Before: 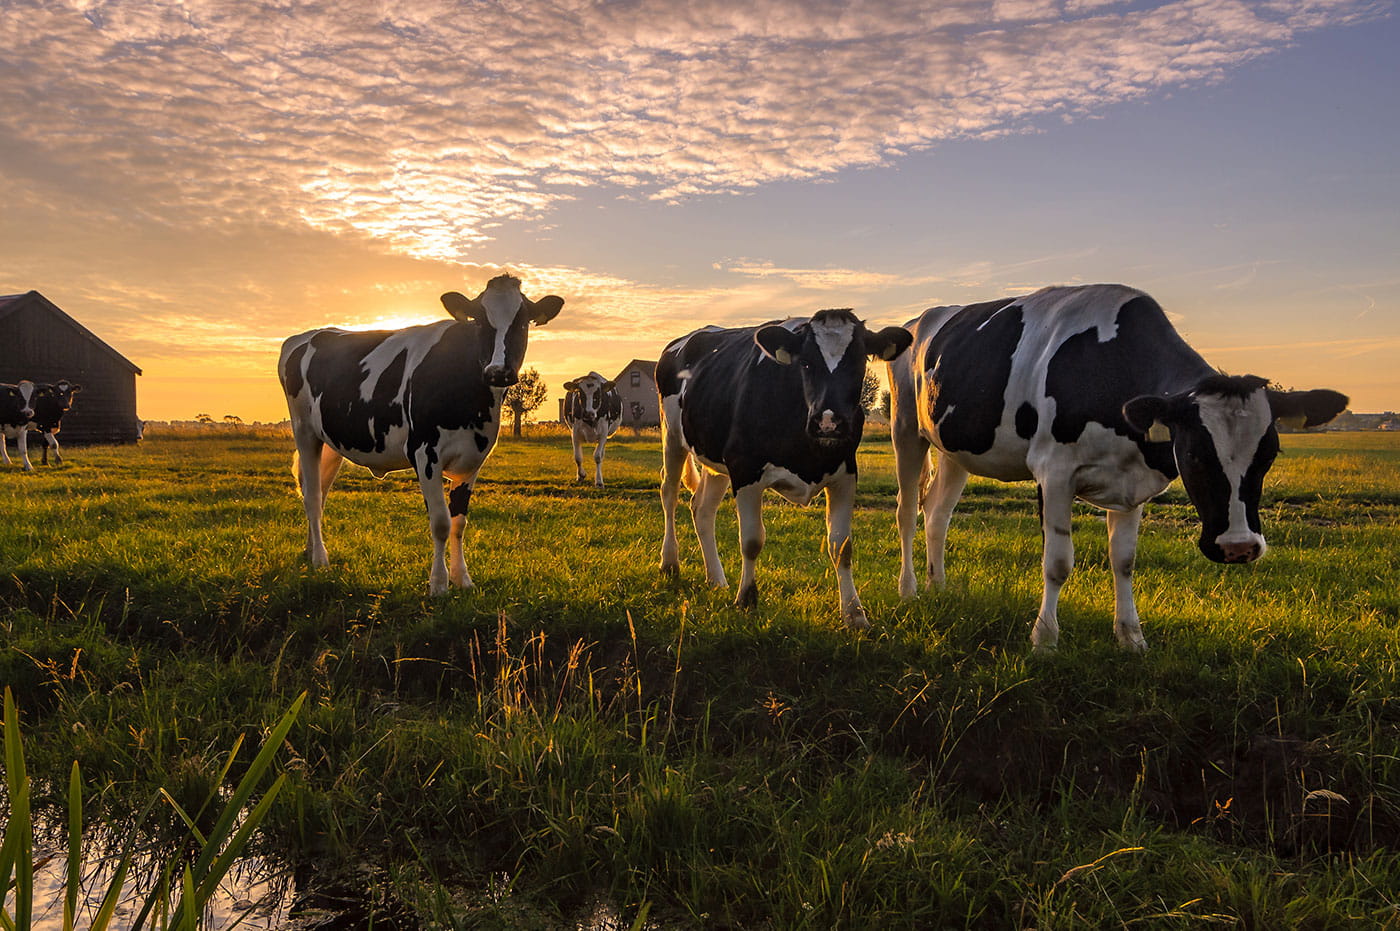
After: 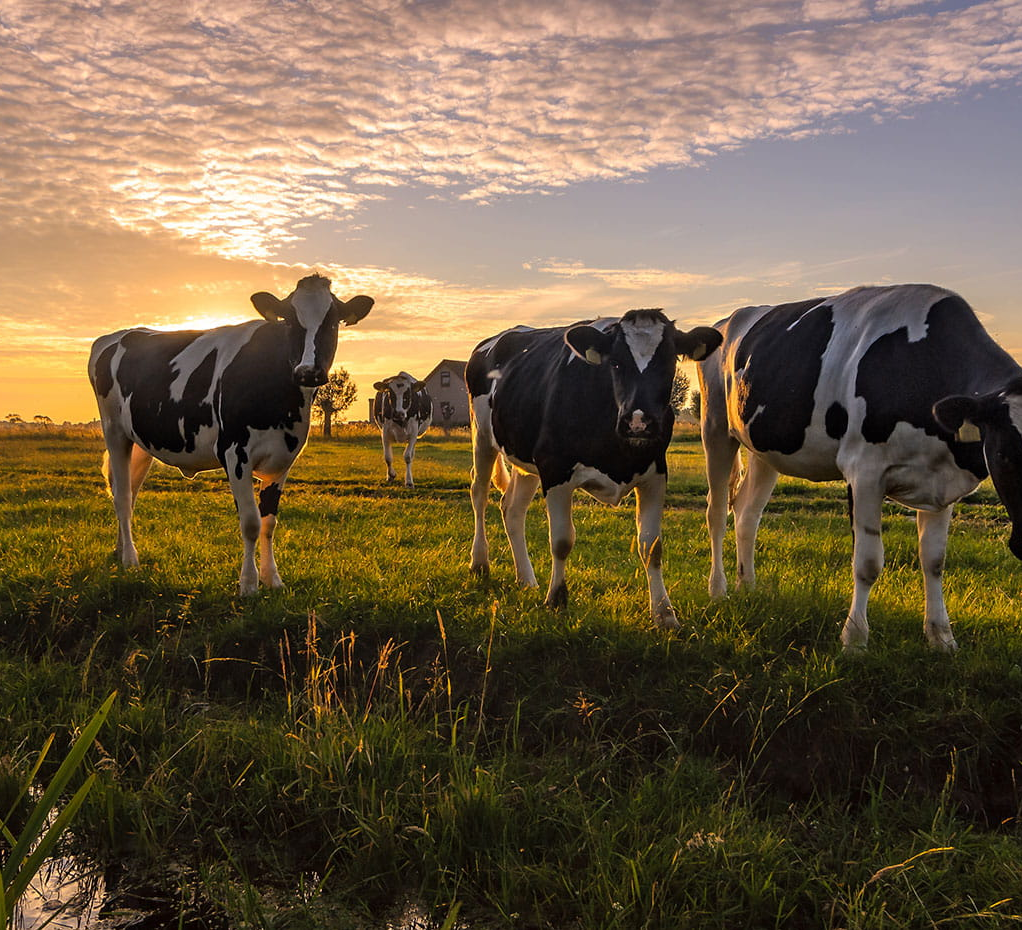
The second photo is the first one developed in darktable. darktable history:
crop: left 13.597%, right 13.377%
